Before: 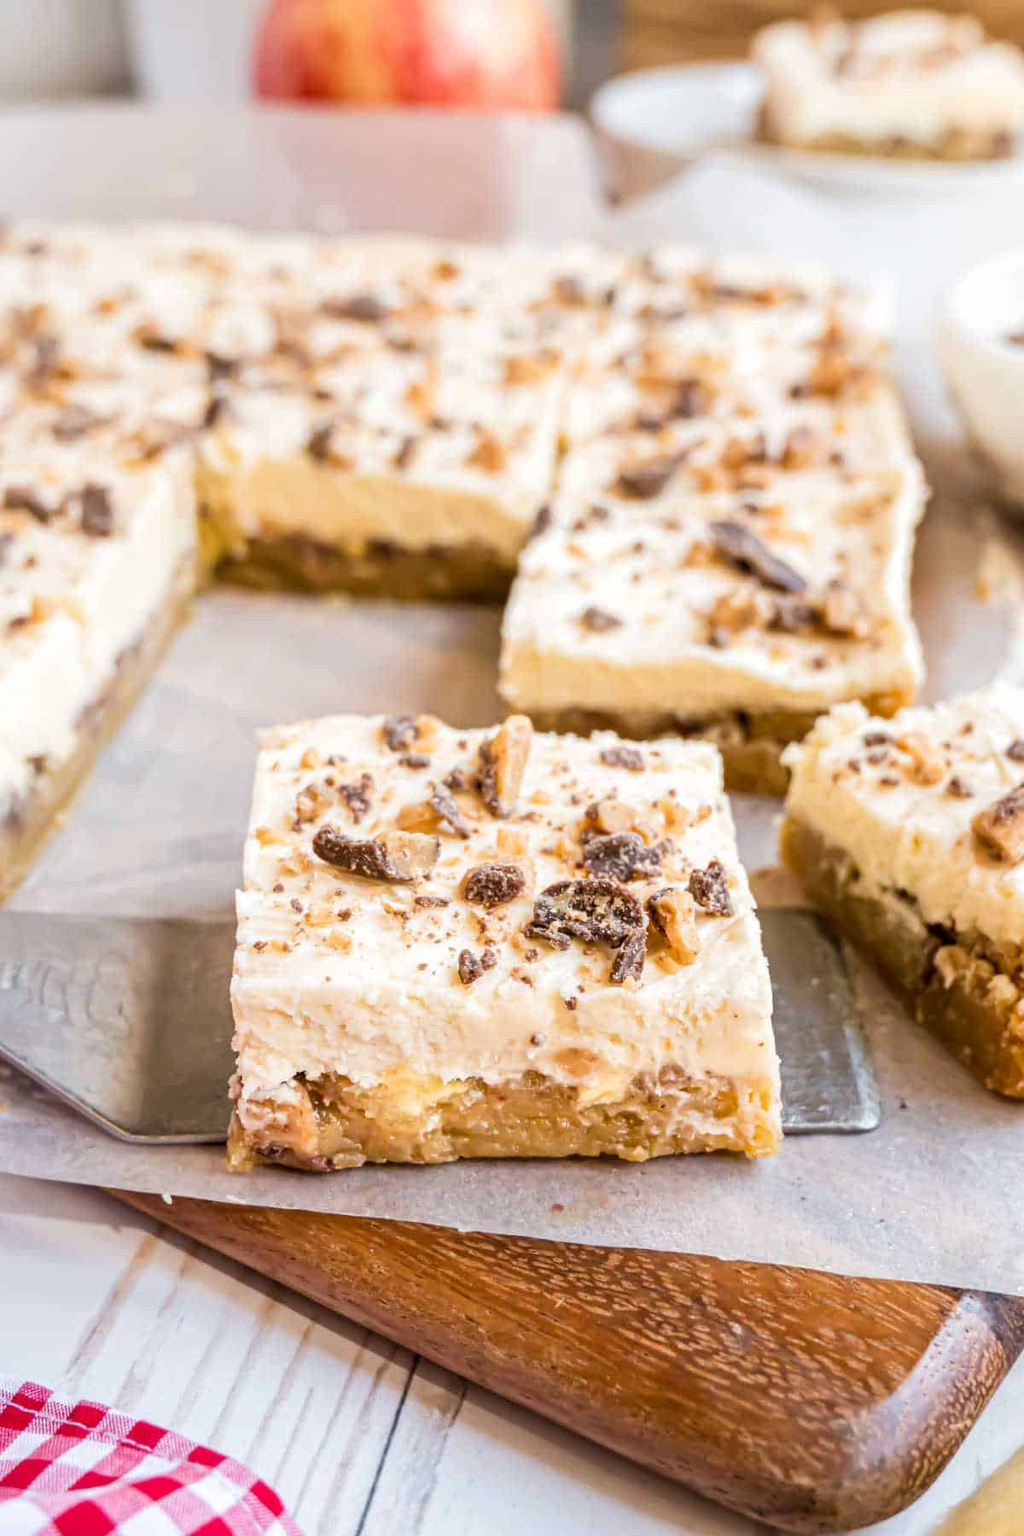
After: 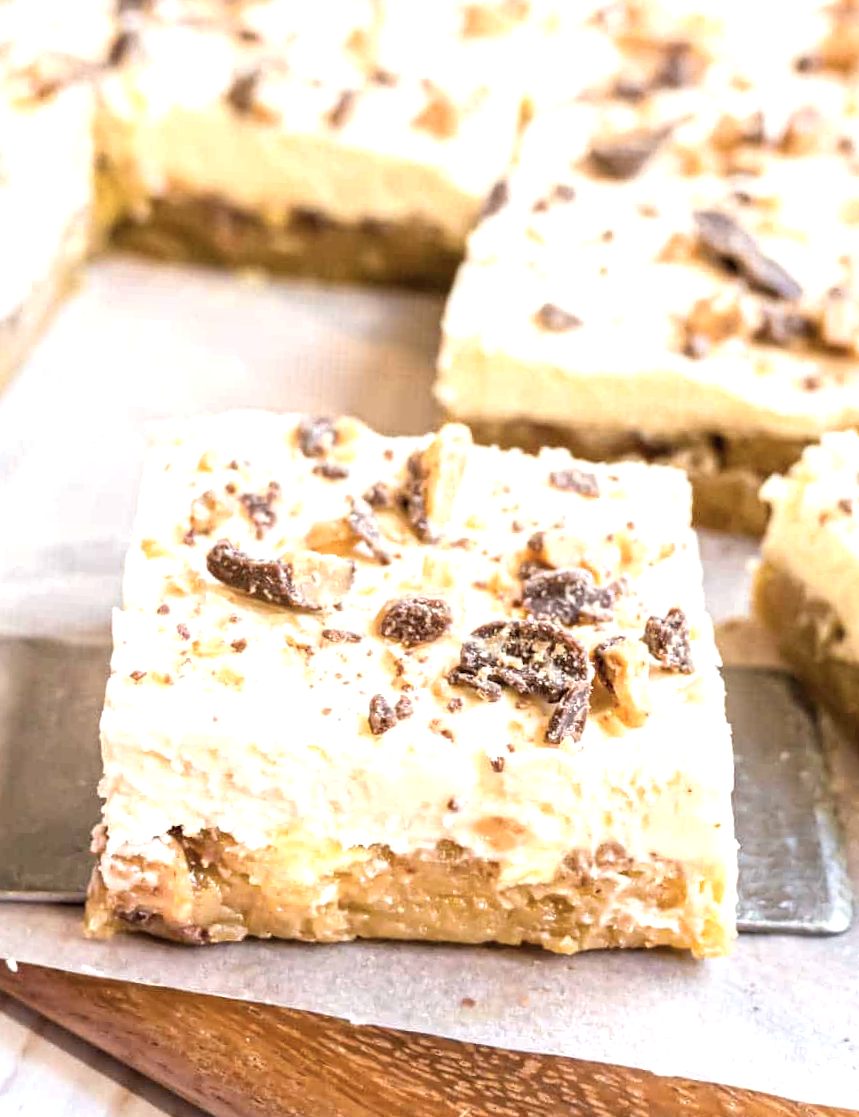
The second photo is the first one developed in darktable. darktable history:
crop and rotate: angle -3.37°, left 9.79%, top 20.73%, right 12.42%, bottom 11.82%
contrast brightness saturation: saturation -0.17
exposure: exposure 0.669 EV, compensate highlight preservation false
